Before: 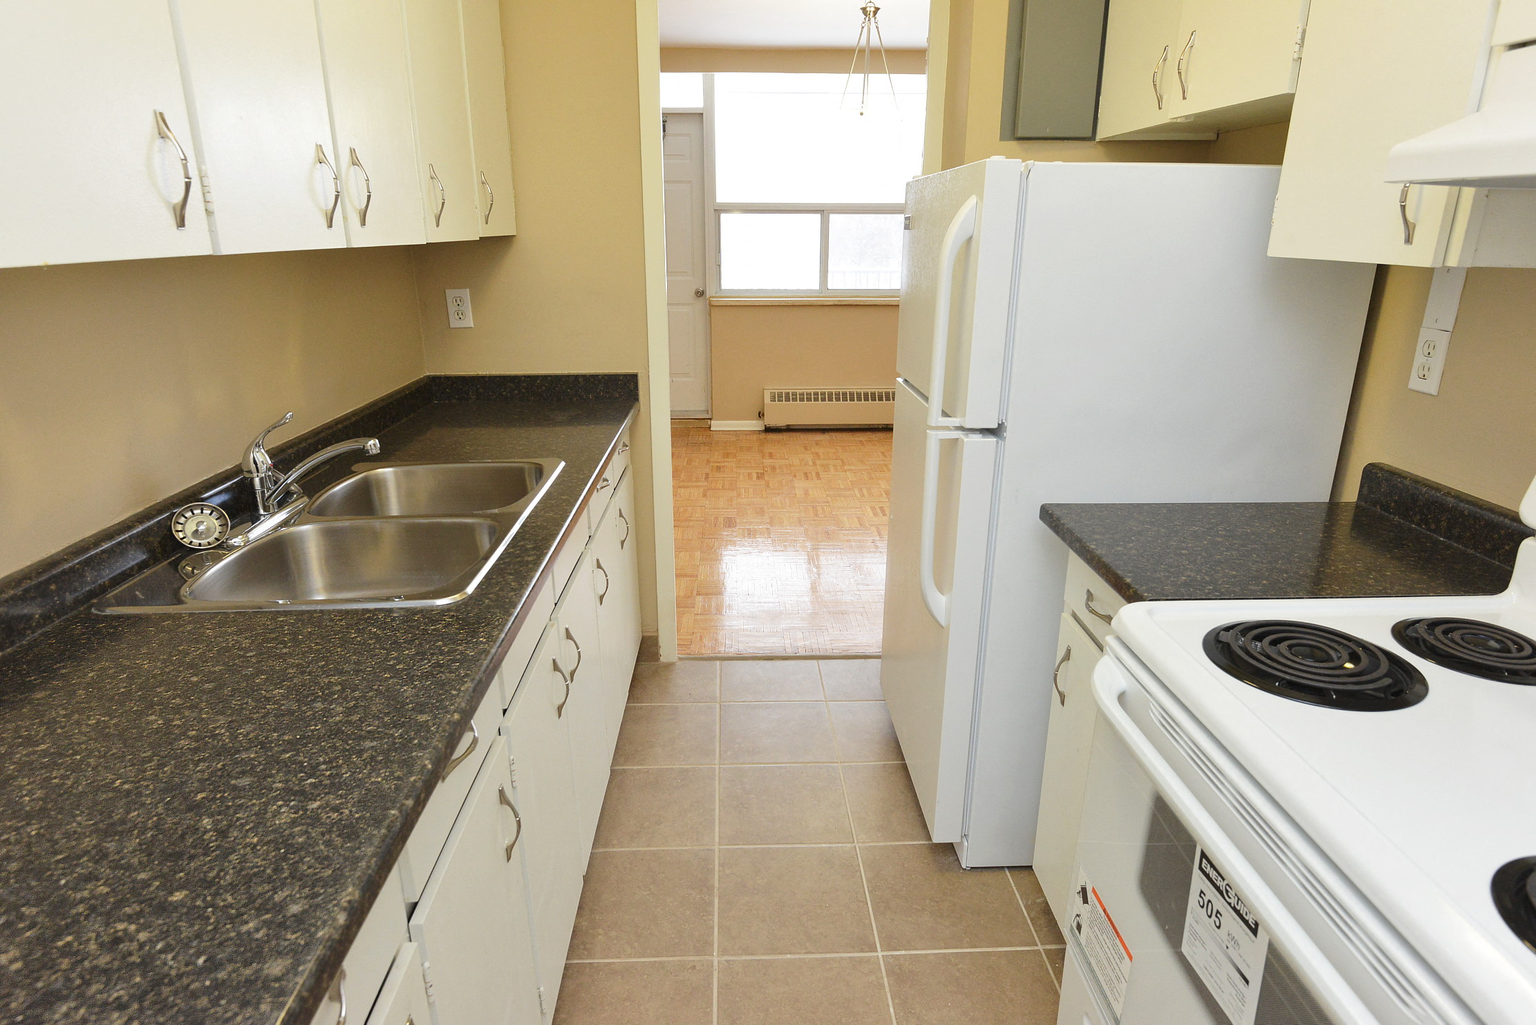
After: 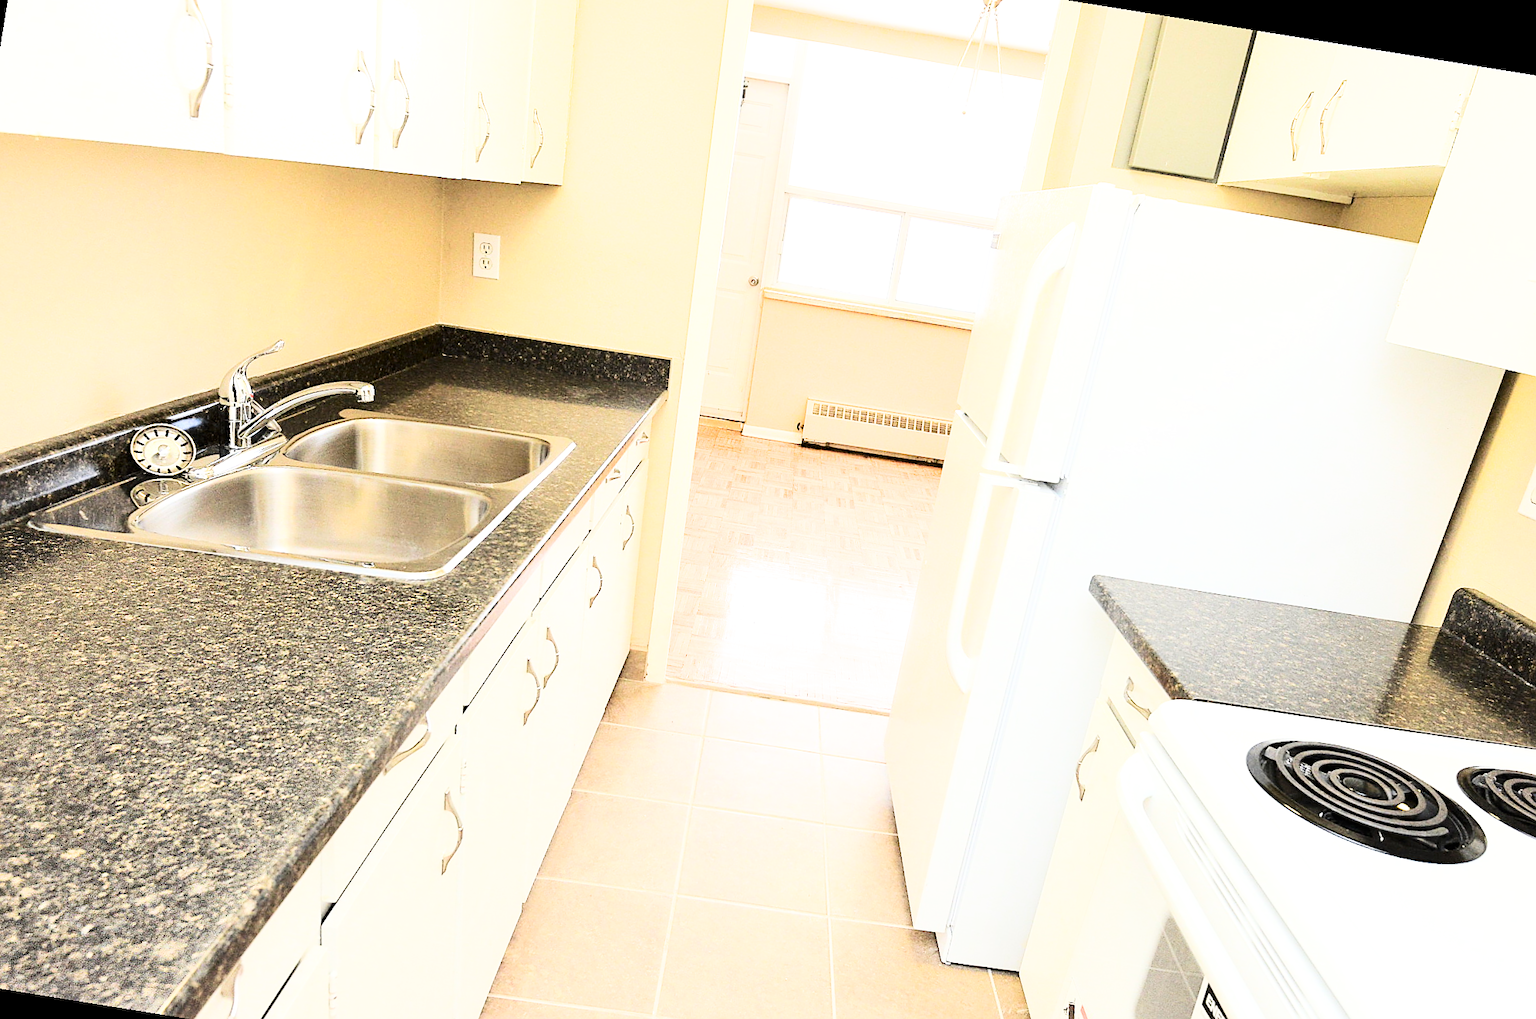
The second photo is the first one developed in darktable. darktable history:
exposure: black level correction 0, exposure 1.9 EV, compensate highlight preservation false
contrast brightness saturation: contrast 0.28
filmic rgb: black relative exposure -5 EV, hardness 2.88, contrast 1.3, highlights saturation mix -10%
sharpen: radius 1.864, amount 0.398, threshold 1.271
tone equalizer: on, module defaults
rotate and perspective: rotation 9.12°, automatic cropping off
crop: left 7.856%, top 11.836%, right 10.12%, bottom 15.387%
levels: mode automatic, black 0.023%, white 99.97%, levels [0.062, 0.494, 0.925]
